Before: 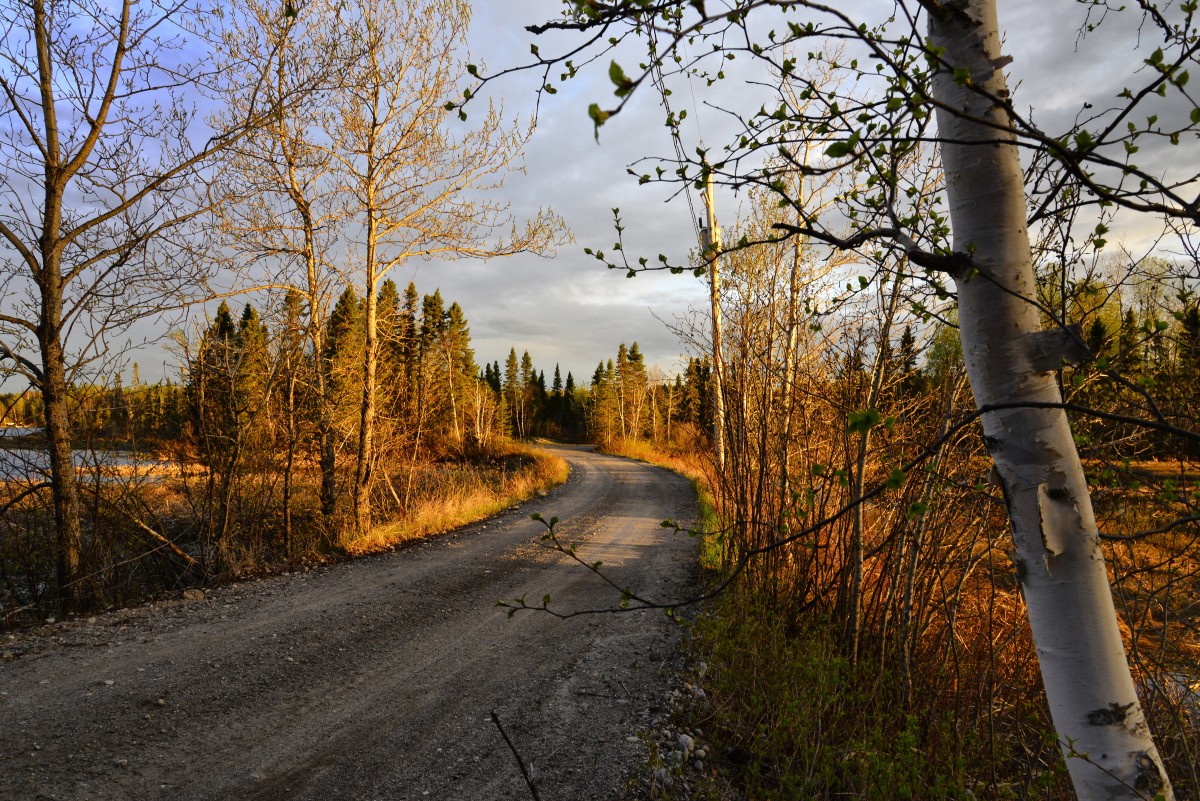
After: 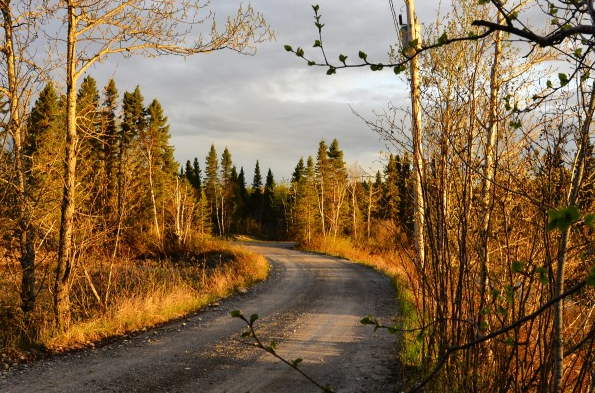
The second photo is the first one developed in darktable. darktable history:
crop: left 25.078%, top 25.455%, right 25.3%, bottom 25.464%
